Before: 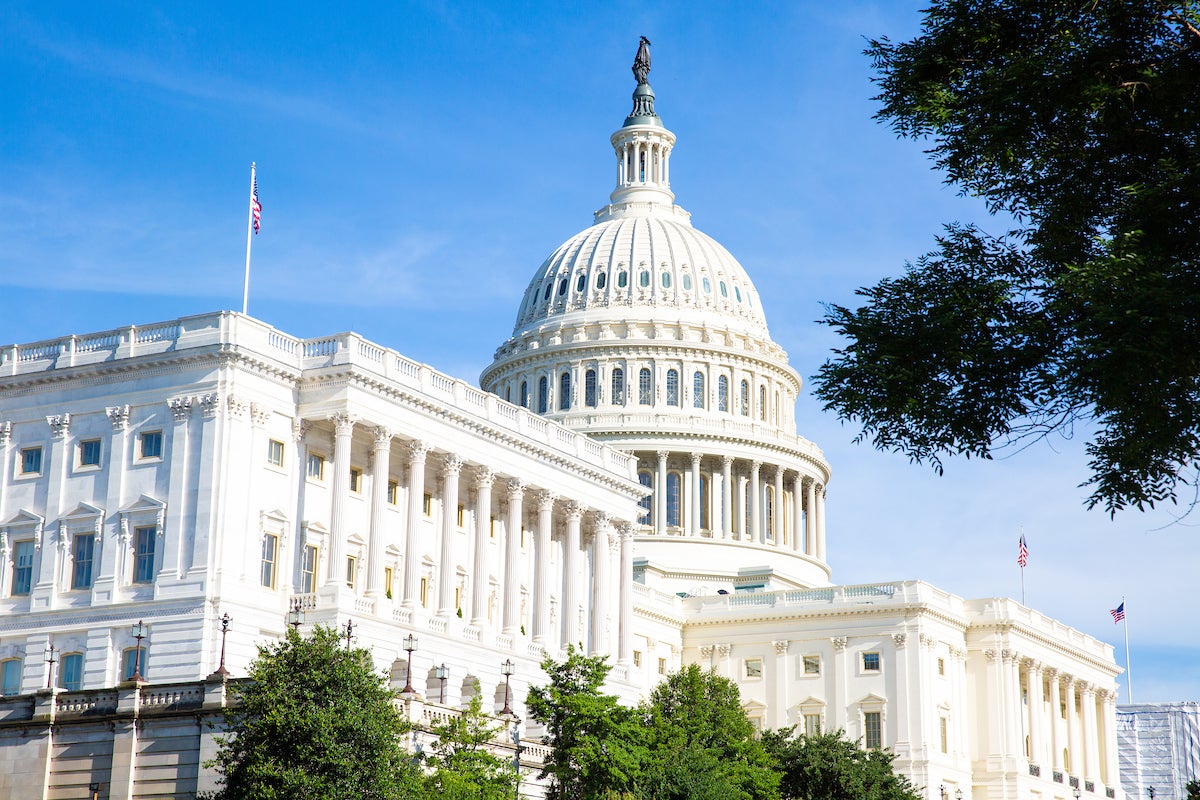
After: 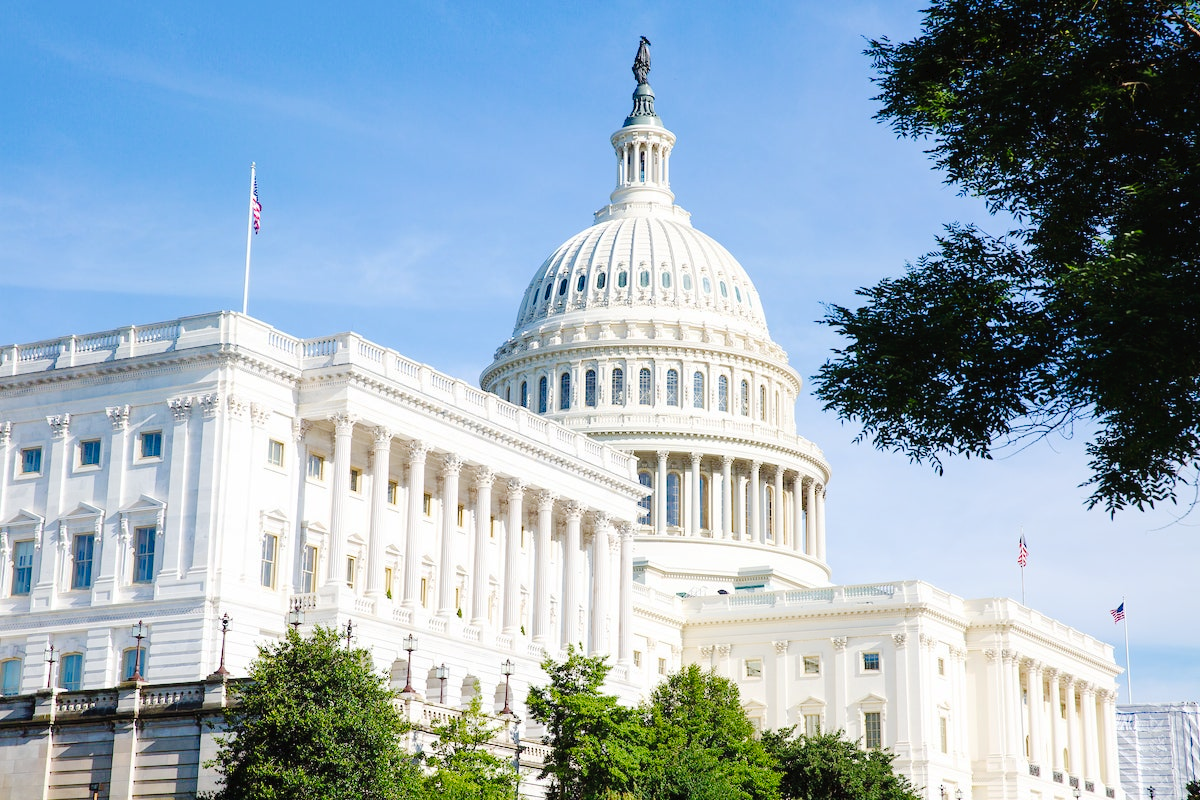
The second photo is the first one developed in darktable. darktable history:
tone curve: curves: ch0 [(0, 0) (0.003, 0.02) (0.011, 0.023) (0.025, 0.028) (0.044, 0.045) (0.069, 0.063) (0.1, 0.09) (0.136, 0.122) (0.177, 0.166) (0.224, 0.223) (0.277, 0.297) (0.335, 0.384) (0.399, 0.461) (0.468, 0.549) (0.543, 0.632) (0.623, 0.705) (0.709, 0.772) (0.801, 0.844) (0.898, 0.91) (1, 1)], preserve colors none
